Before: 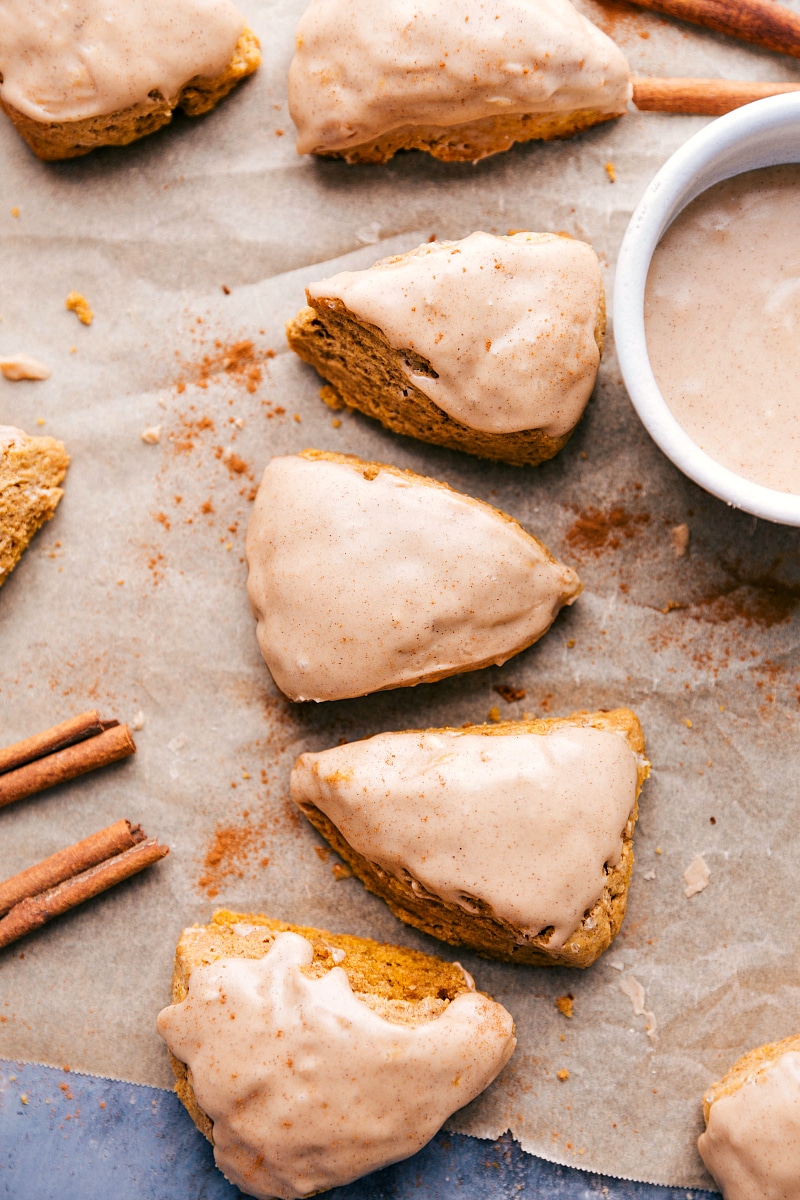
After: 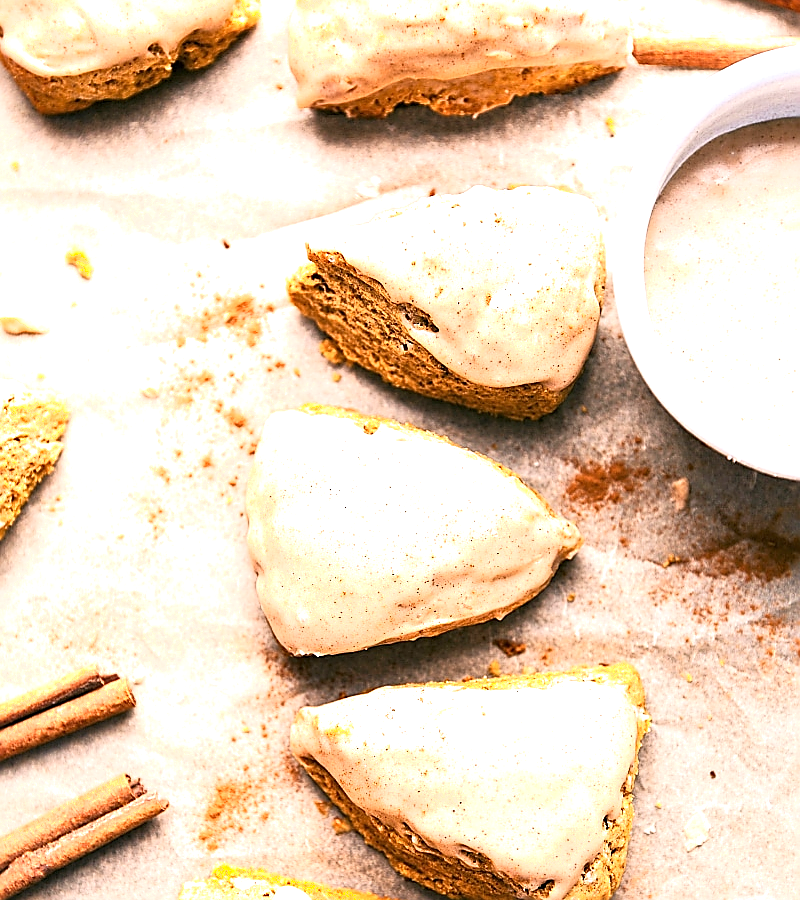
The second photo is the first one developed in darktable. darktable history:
shadows and highlights: shadows 0, highlights 40
sharpen: radius 1.4, amount 1.25, threshold 0.7
crop: top 3.857%, bottom 21.132%
exposure: black level correction 0, exposure 1 EV, compensate exposure bias true, compensate highlight preservation false
white balance: emerald 1
